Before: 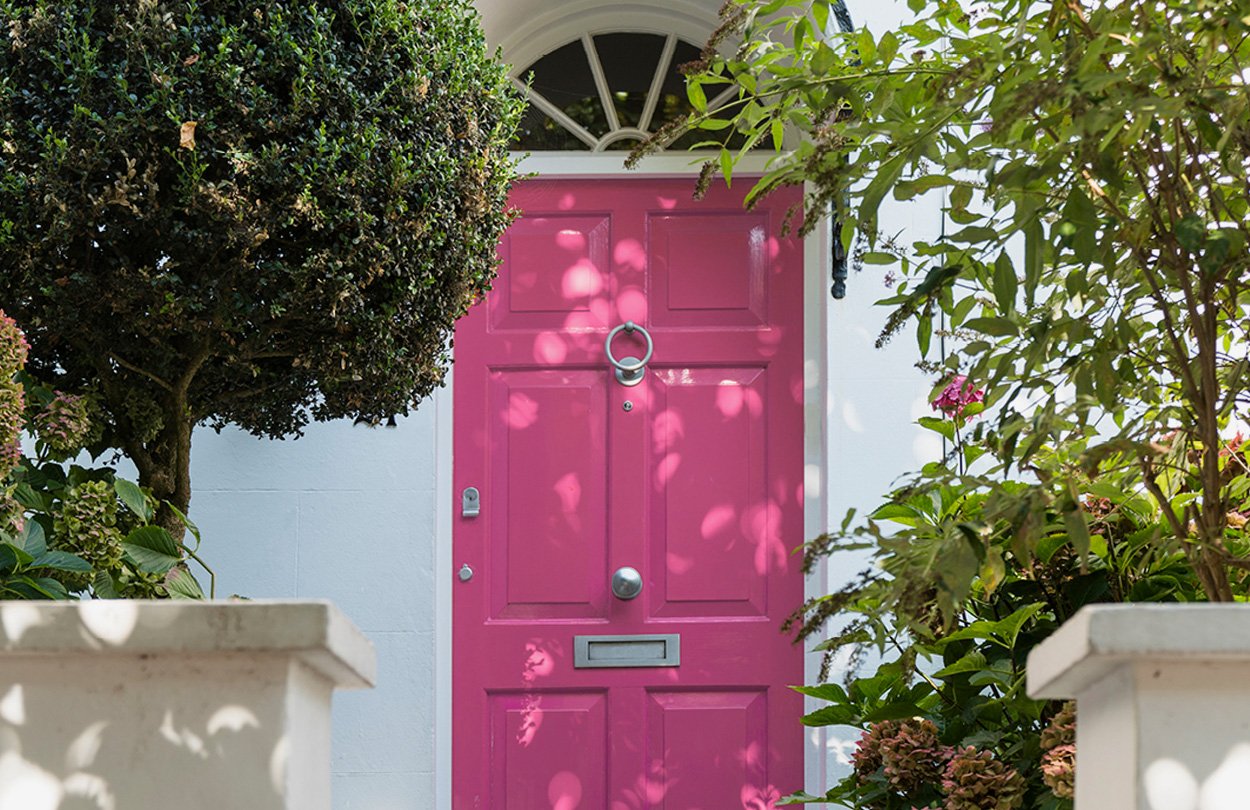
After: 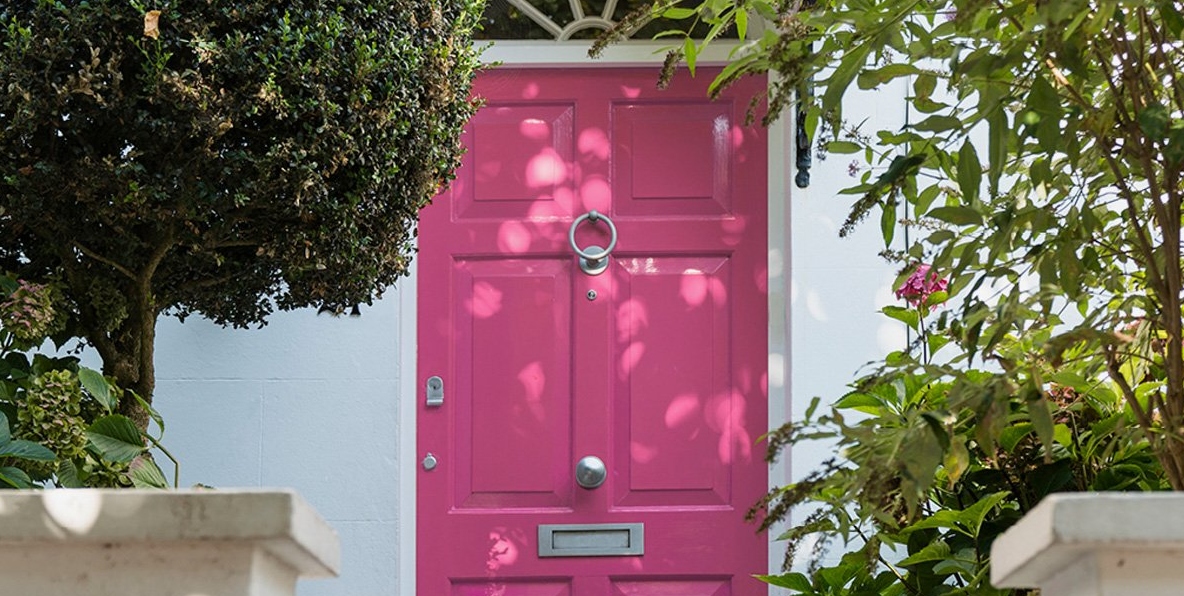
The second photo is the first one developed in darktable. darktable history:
crop and rotate: left 2.89%, top 13.766%, right 2.367%, bottom 12.58%
